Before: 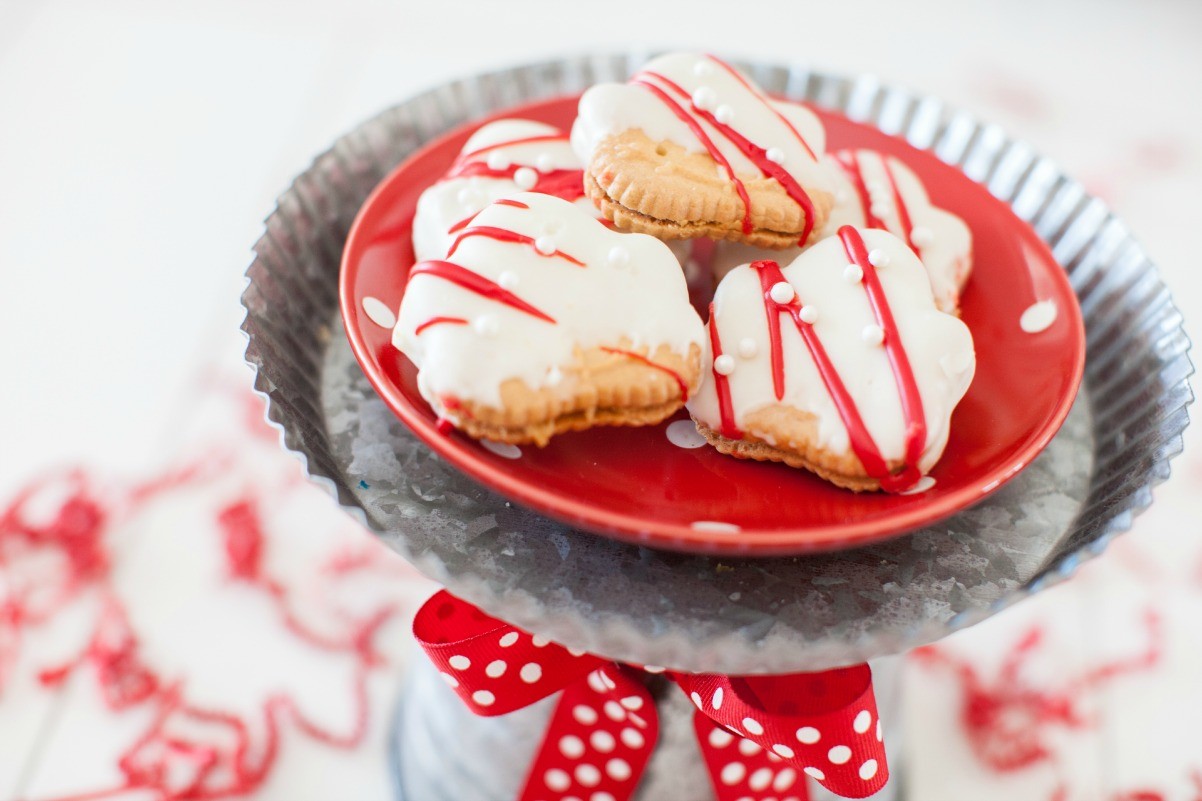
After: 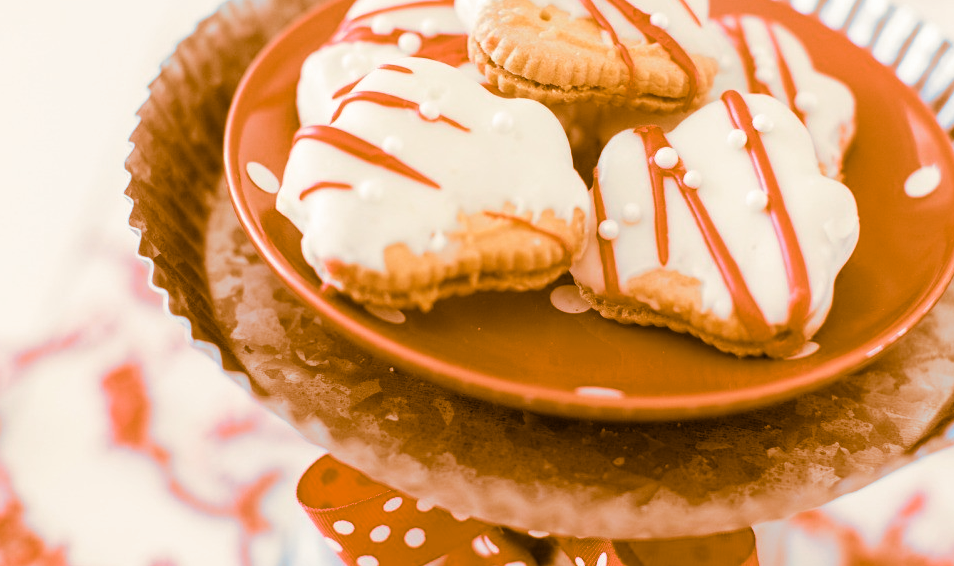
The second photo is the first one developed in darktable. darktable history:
crop: left 9.712%, top 16.928%, right 10.845%, bottom 12.332%
split-toning: shadows › hue 26°, shadows › saturation 0.92, highlights › hue 40°, highlights › saturation 0.92, balance -63, compress 0%
